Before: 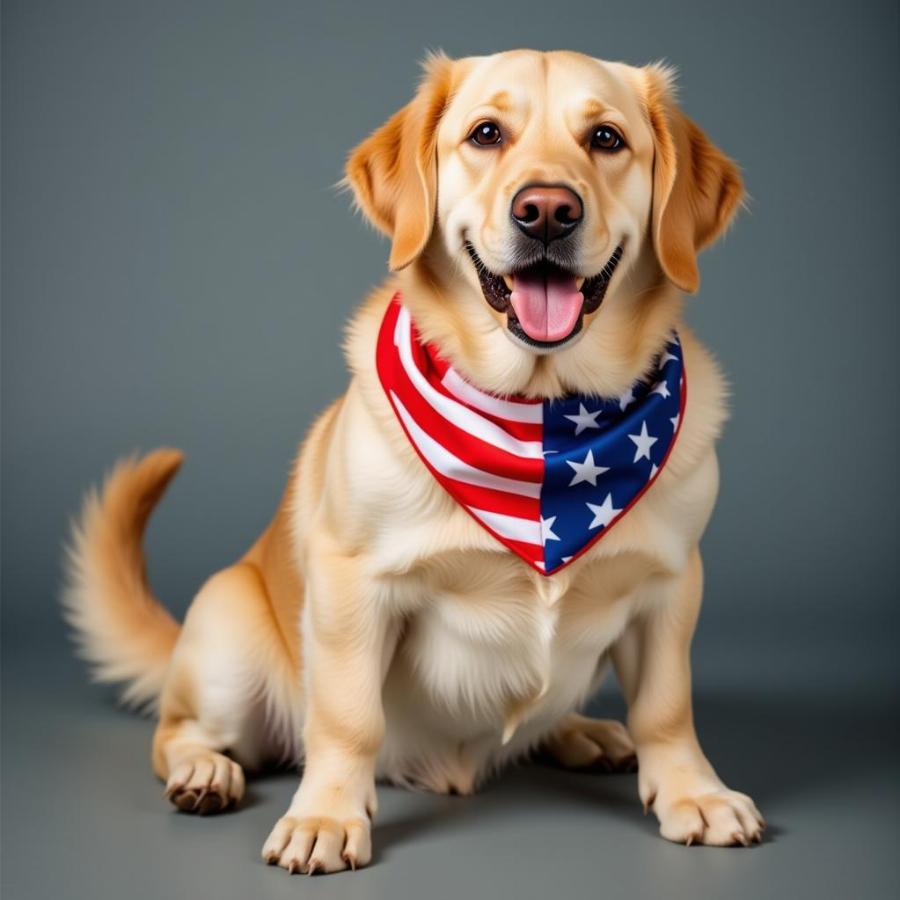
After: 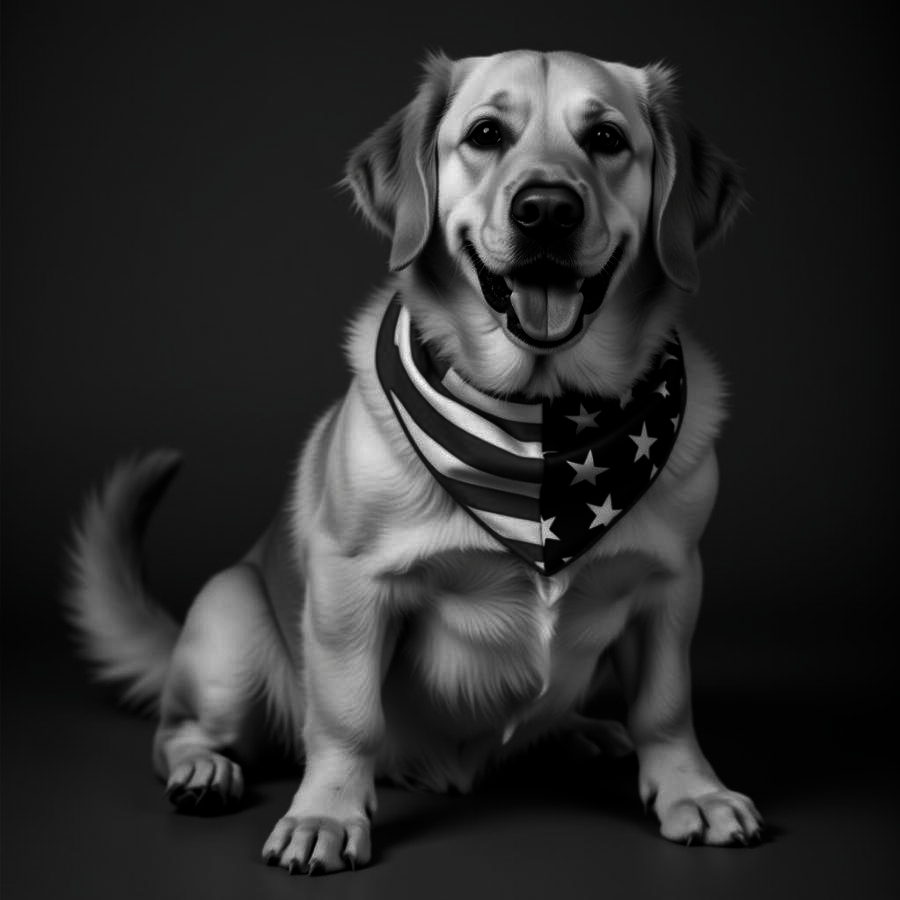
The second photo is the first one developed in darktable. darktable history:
contrast brightness saturation: contrast 0.021, brightness -0.986, saturation -0.997
